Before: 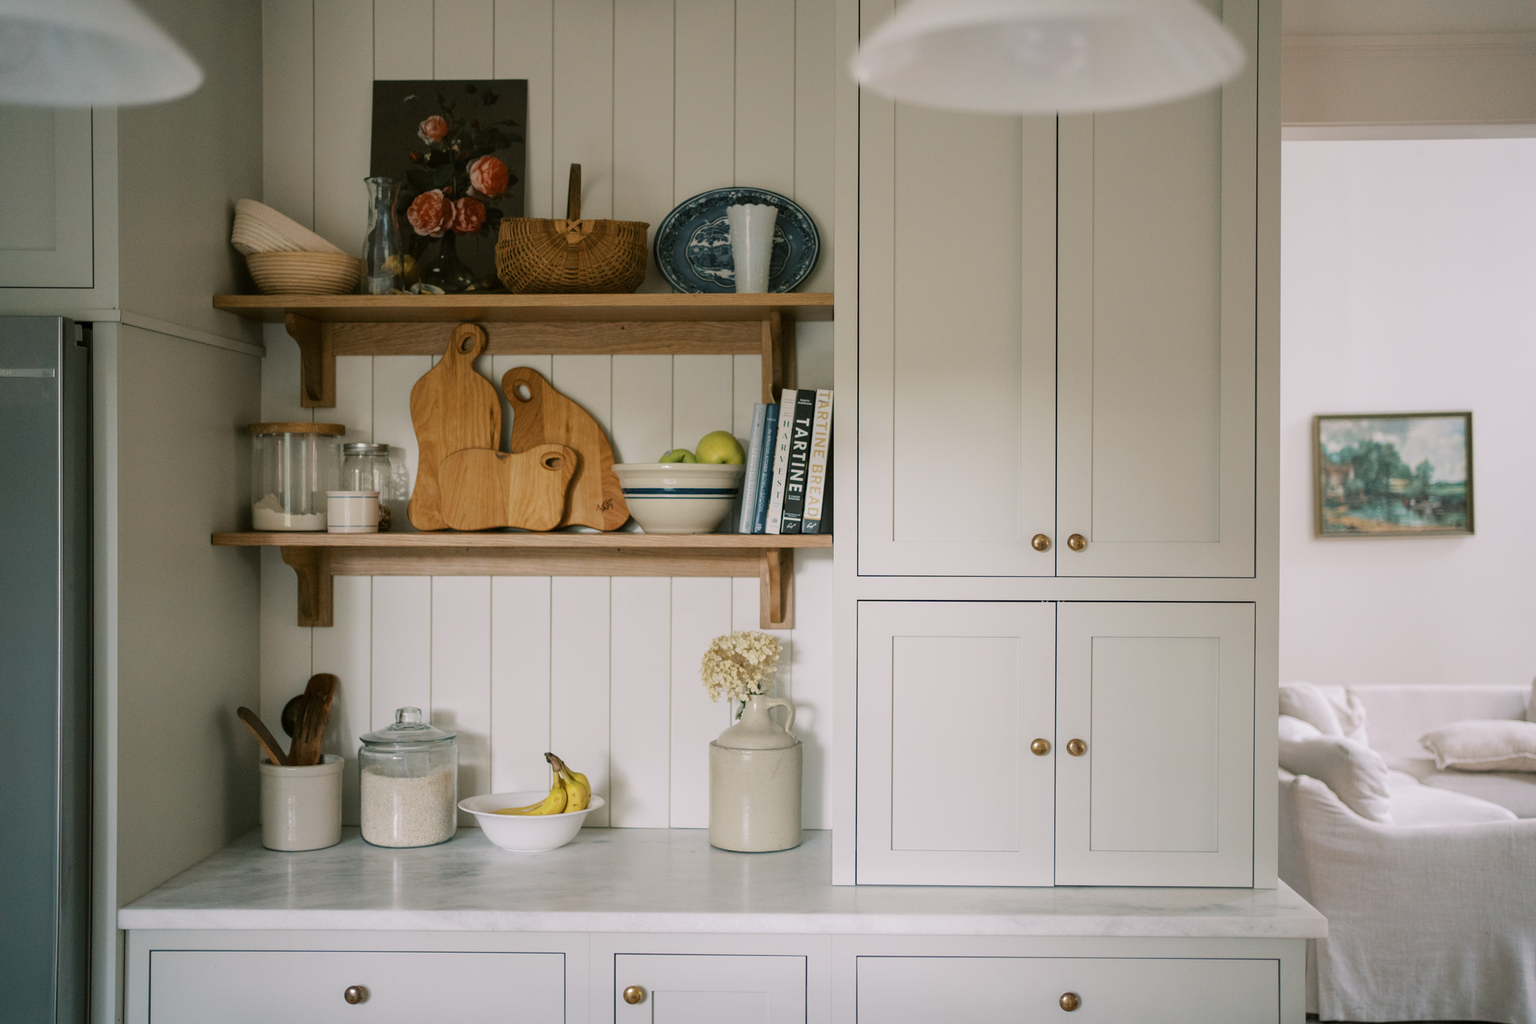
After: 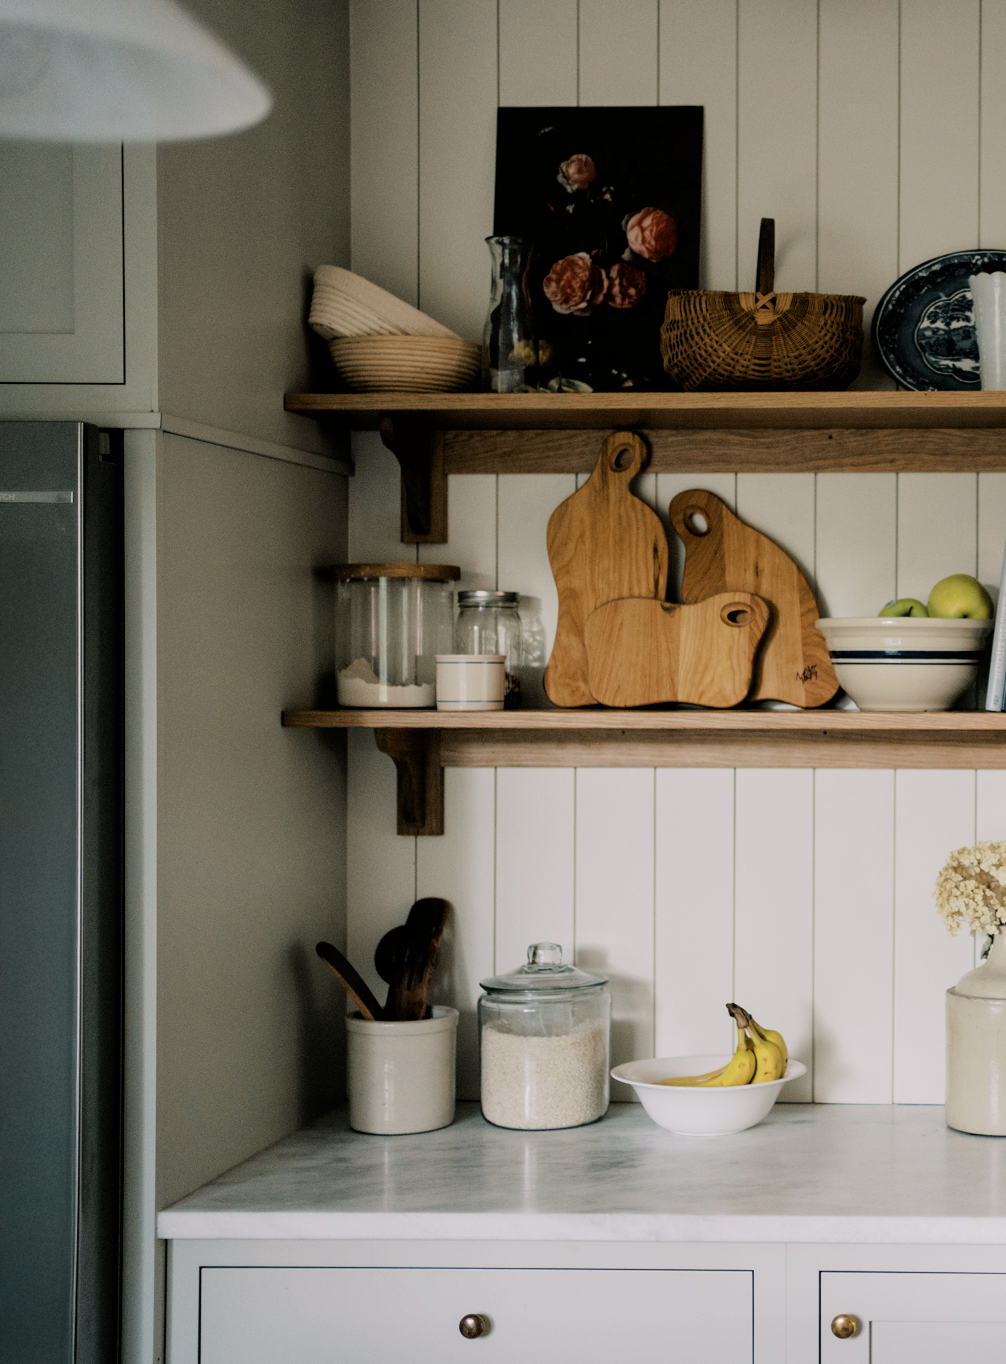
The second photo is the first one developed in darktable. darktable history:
crop and rotate: left 0%, top 0%, right 50.845%
filmic rgb: black relative exposure -5 EV, white relative exposure 3.5 EV, hardness 3.19, contrast 1.4, highlights saturation mix -30%
